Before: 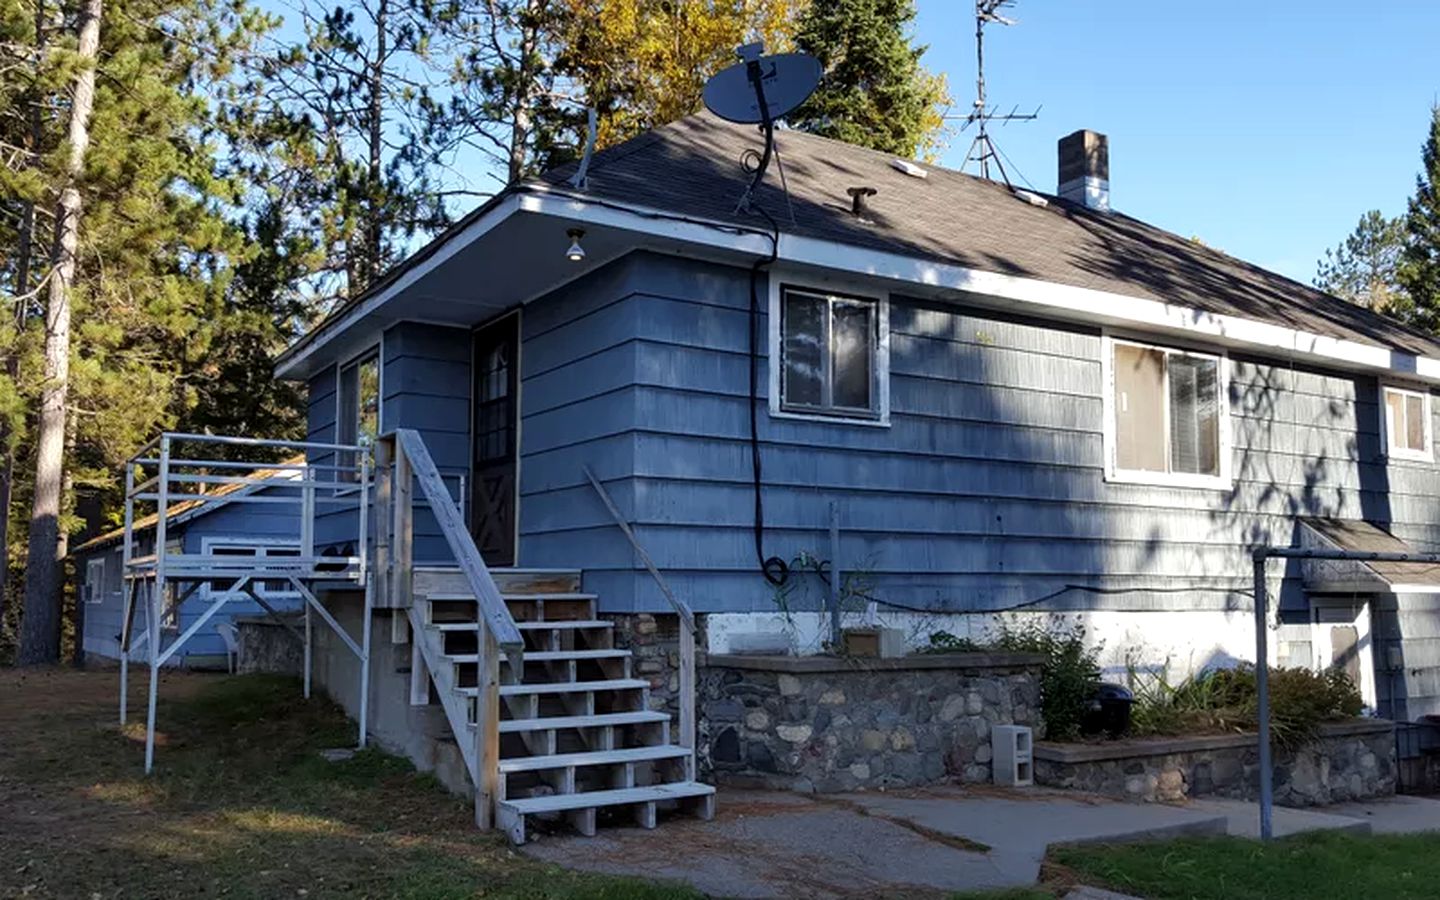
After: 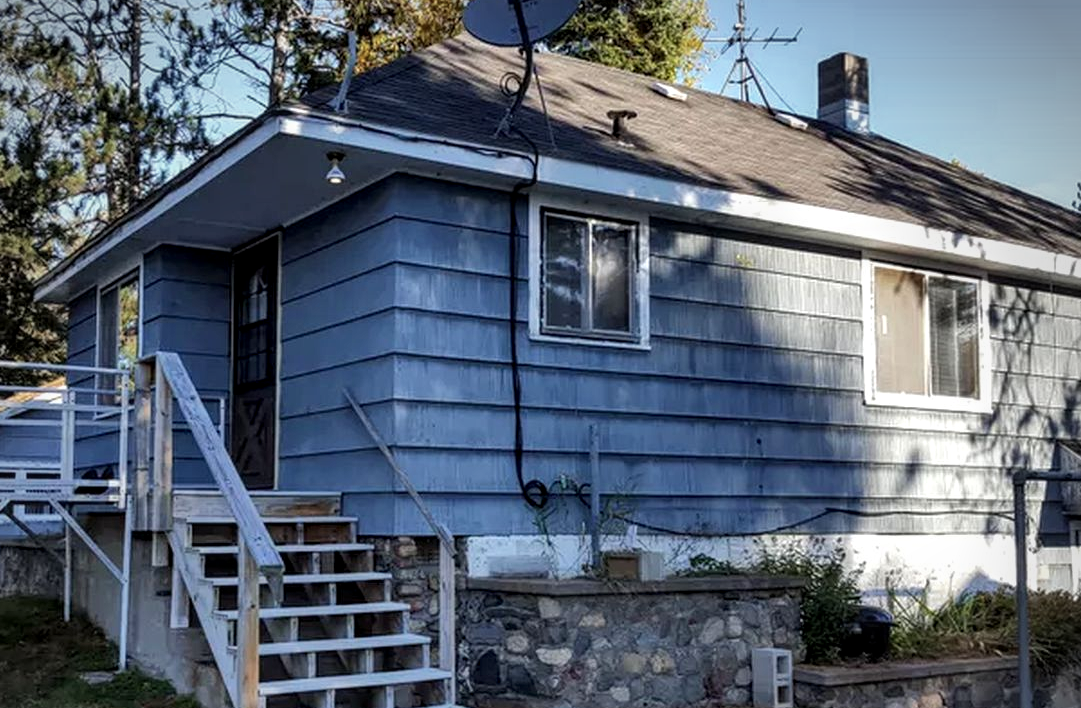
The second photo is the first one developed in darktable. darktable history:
vignetting: center (-0.026, 0.397)
crop: left 16.723%, top 8.645%, right 8.164%, bottom 12.587%
local contrast: on, module defaults
exposure: compensate highlight preservation false
shadows and highlights: low approximation 0.01, soften with gaussian
